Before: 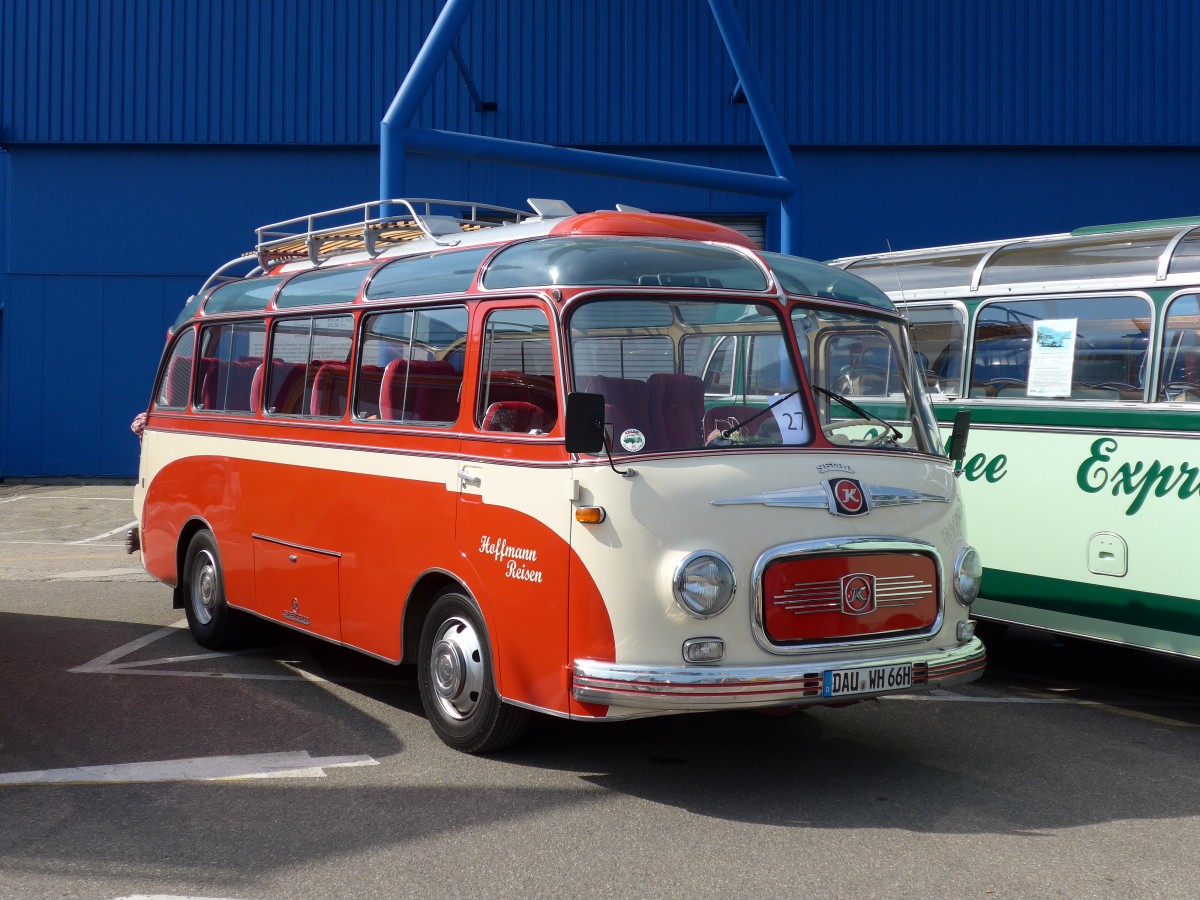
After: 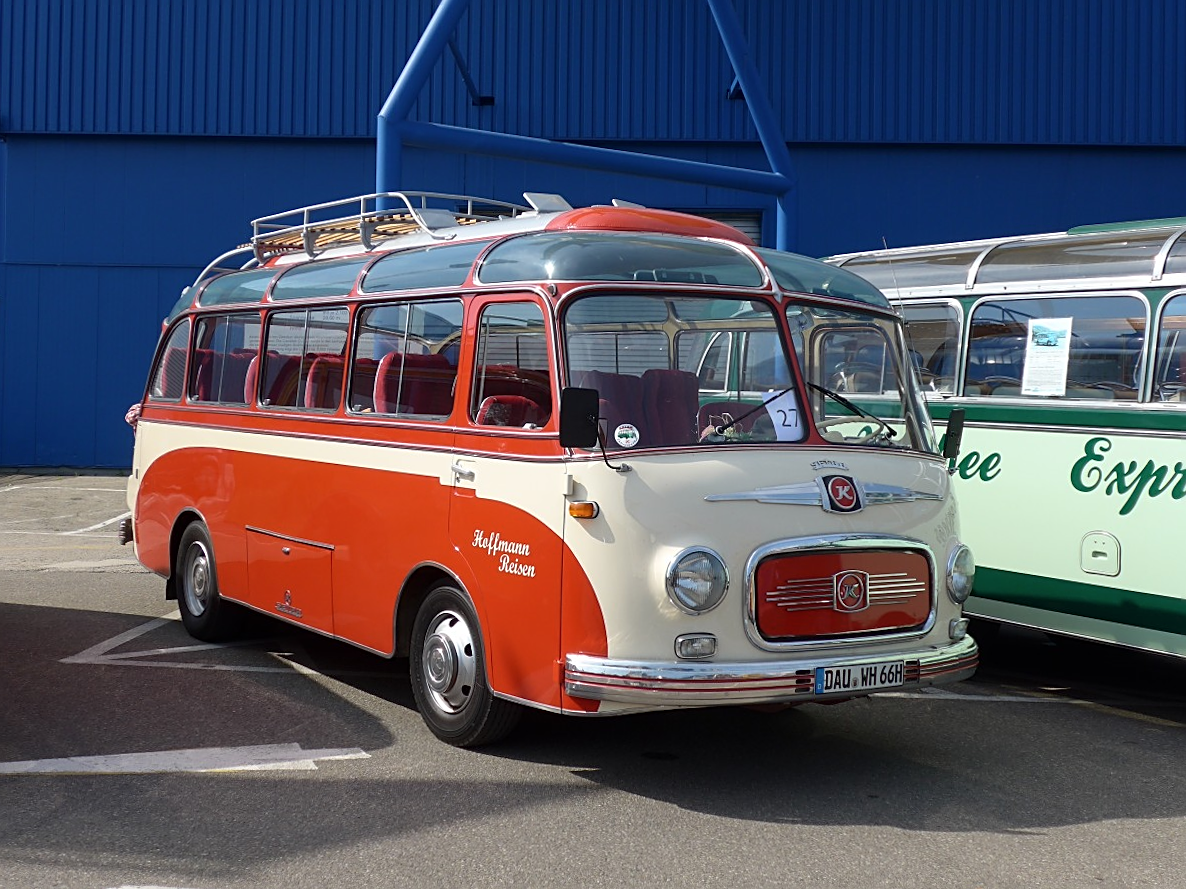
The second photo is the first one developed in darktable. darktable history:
contrast brightness saturation: saturation -0.05
sharpen: on, module defaults
crop and rotate: angle -0.5°
